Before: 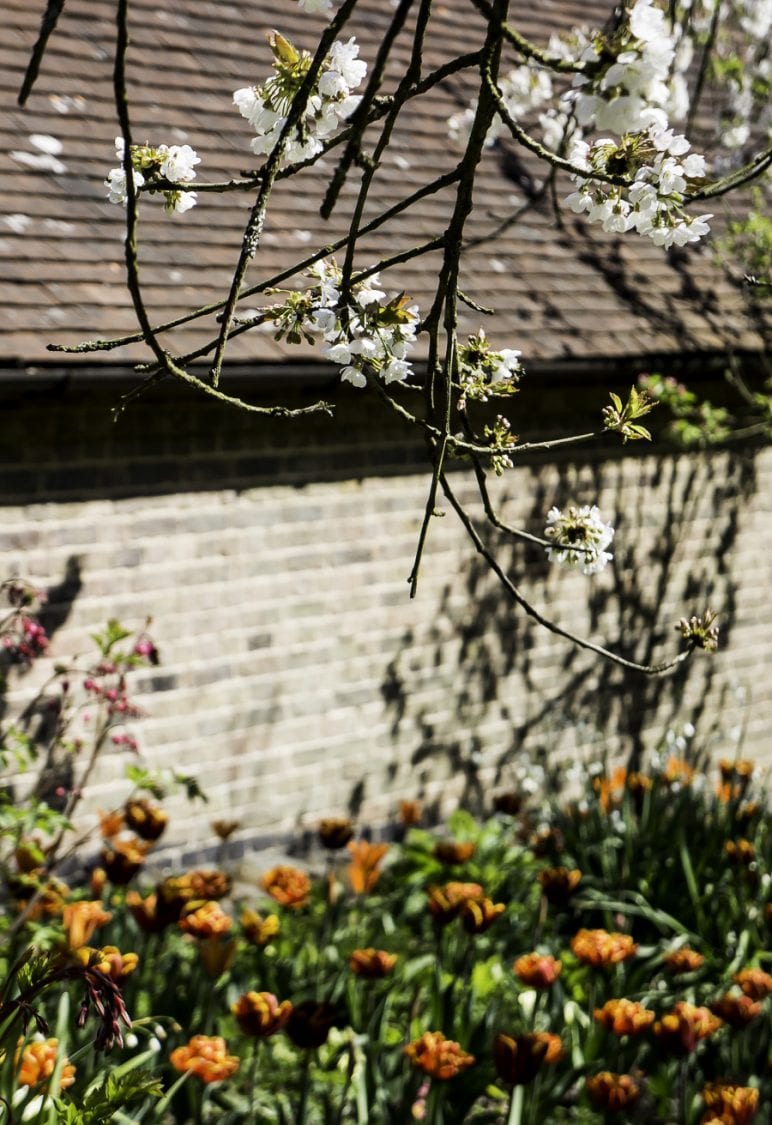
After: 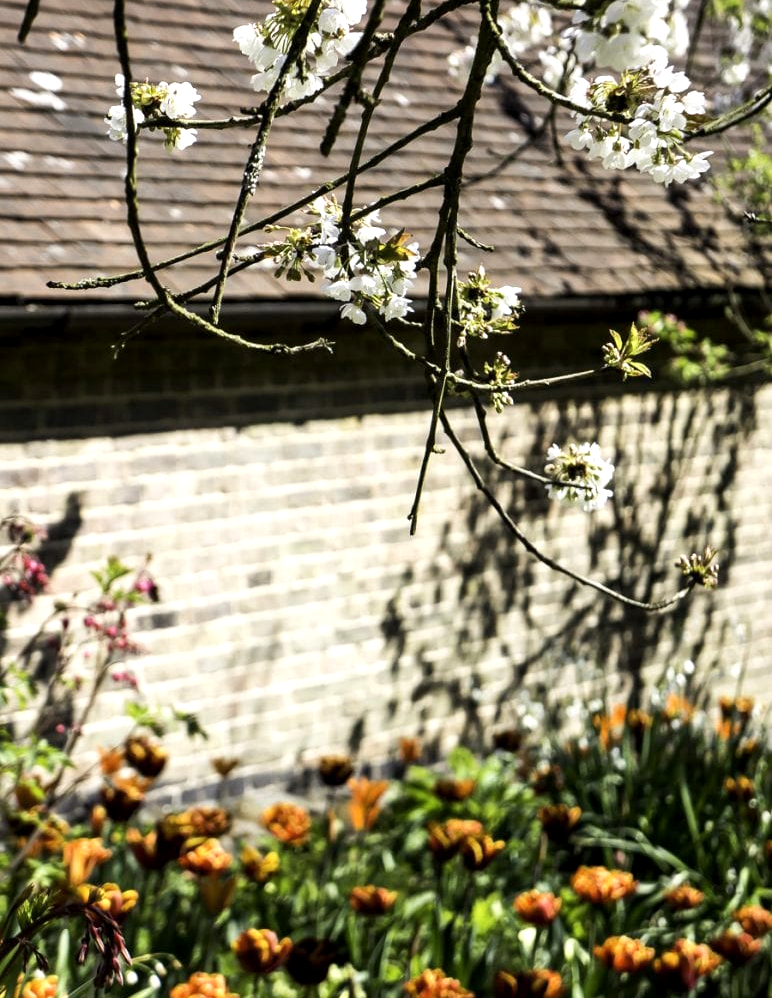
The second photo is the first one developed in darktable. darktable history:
crop and rotate: top 5.609%, bottom 5.609%
exposure: black level correction 0.001, exposure 0.5 EV, compensate exposure bias true, compensate highlight preservation false
color balance rgb: linear chroma grading › global chroma -0.67%, saturation formula JzAzBz (2021)
